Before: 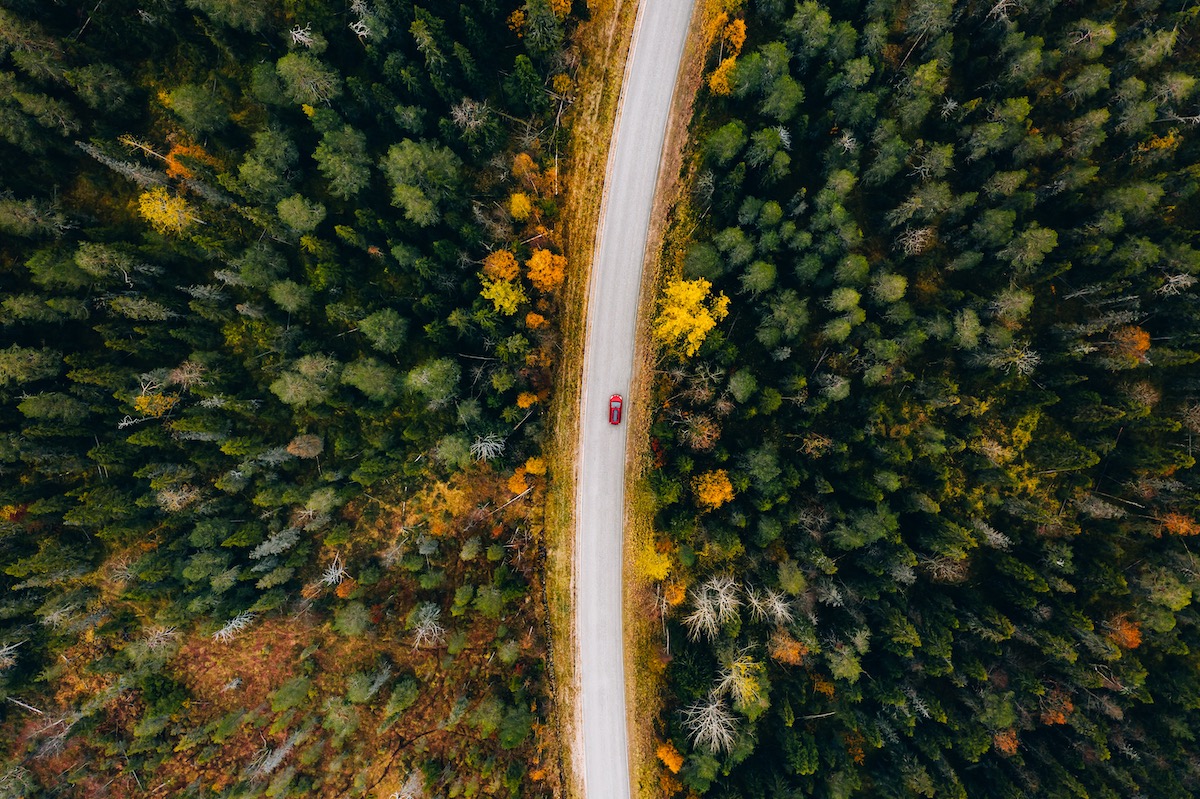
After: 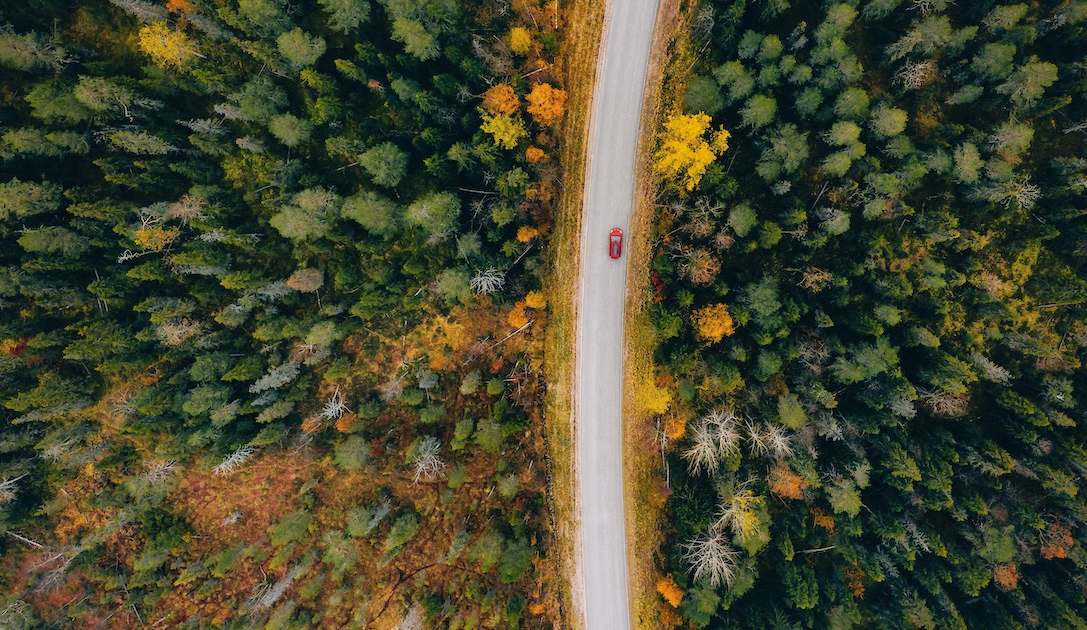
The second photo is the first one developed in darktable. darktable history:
crop: top 20.836%, right 9.404%, bottom 0.308%
contrast brightness saturation: saturation -0.066
shadows and highlights: on, module defaults
